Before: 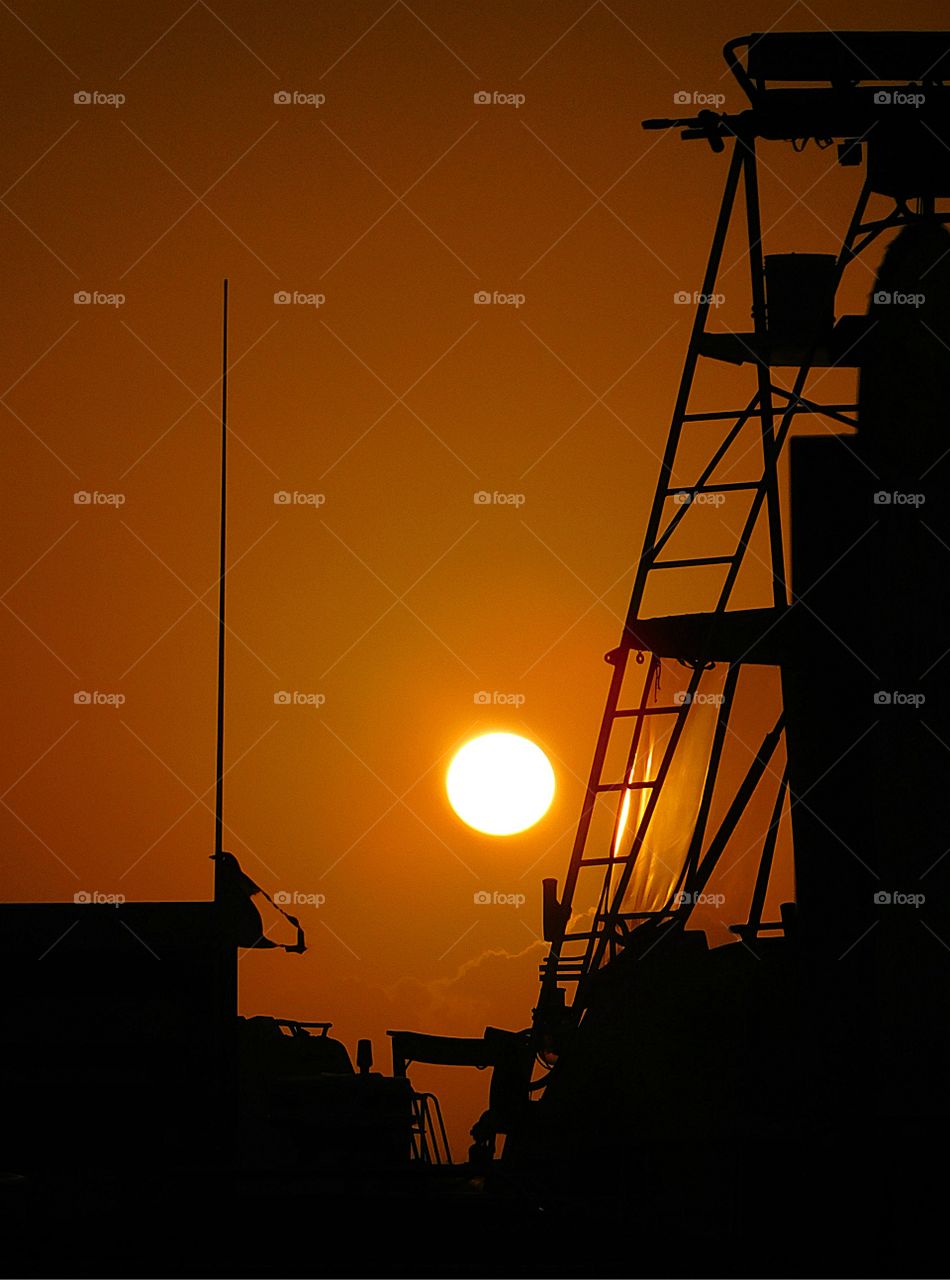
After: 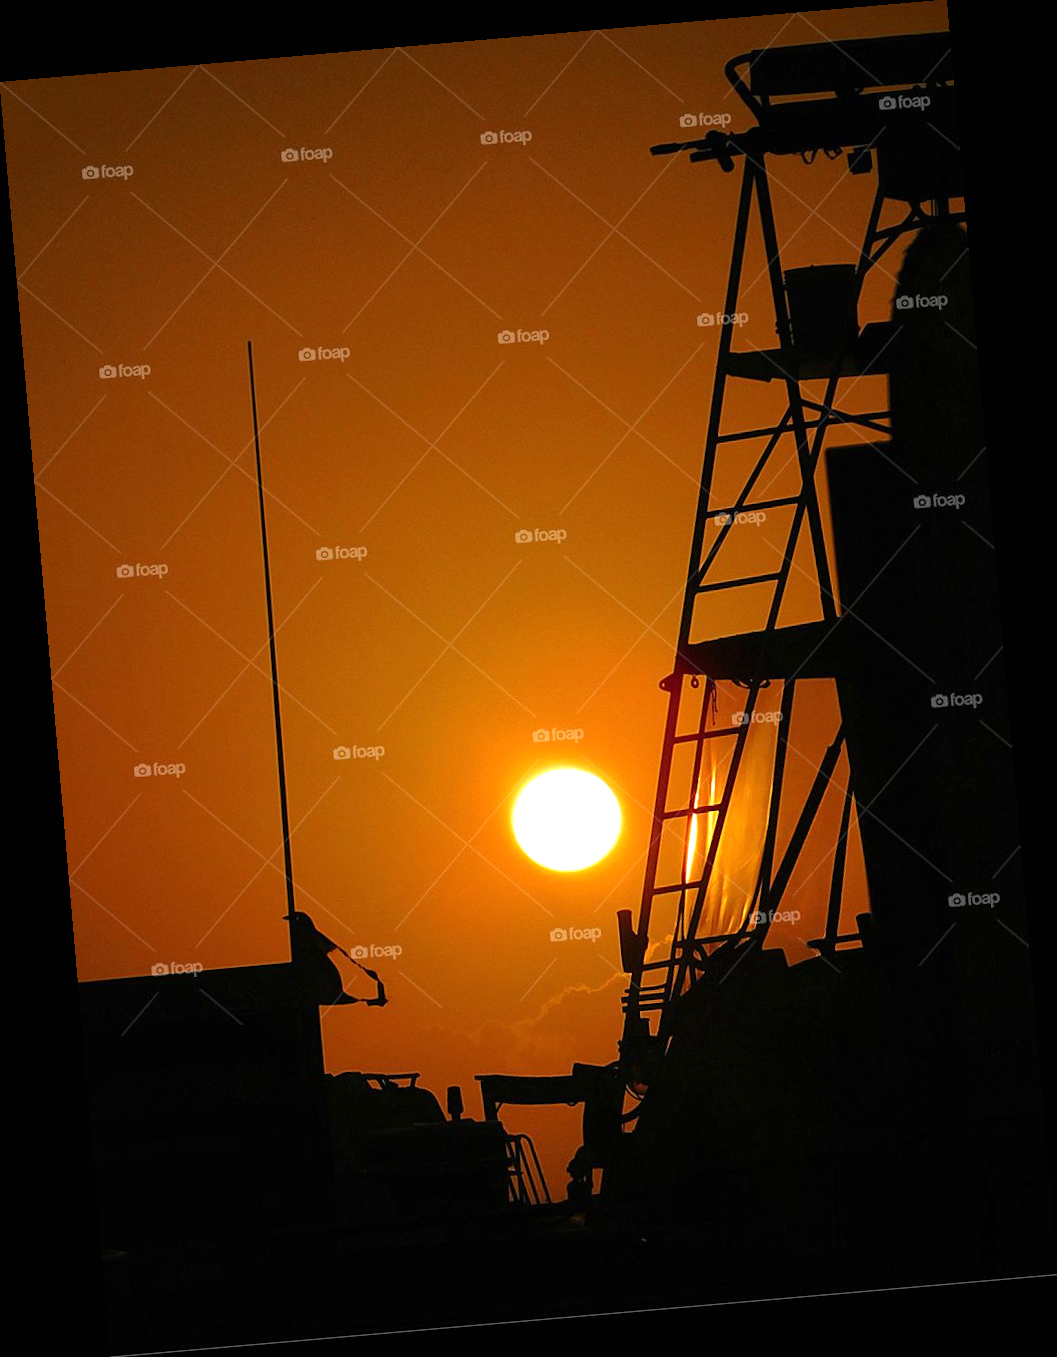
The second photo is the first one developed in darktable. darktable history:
rotate and perspective: rotation -4.98°, automatic cropping off
exposure: black level correction 0, exposure 0.5 EV, compensate highlight preservation false
